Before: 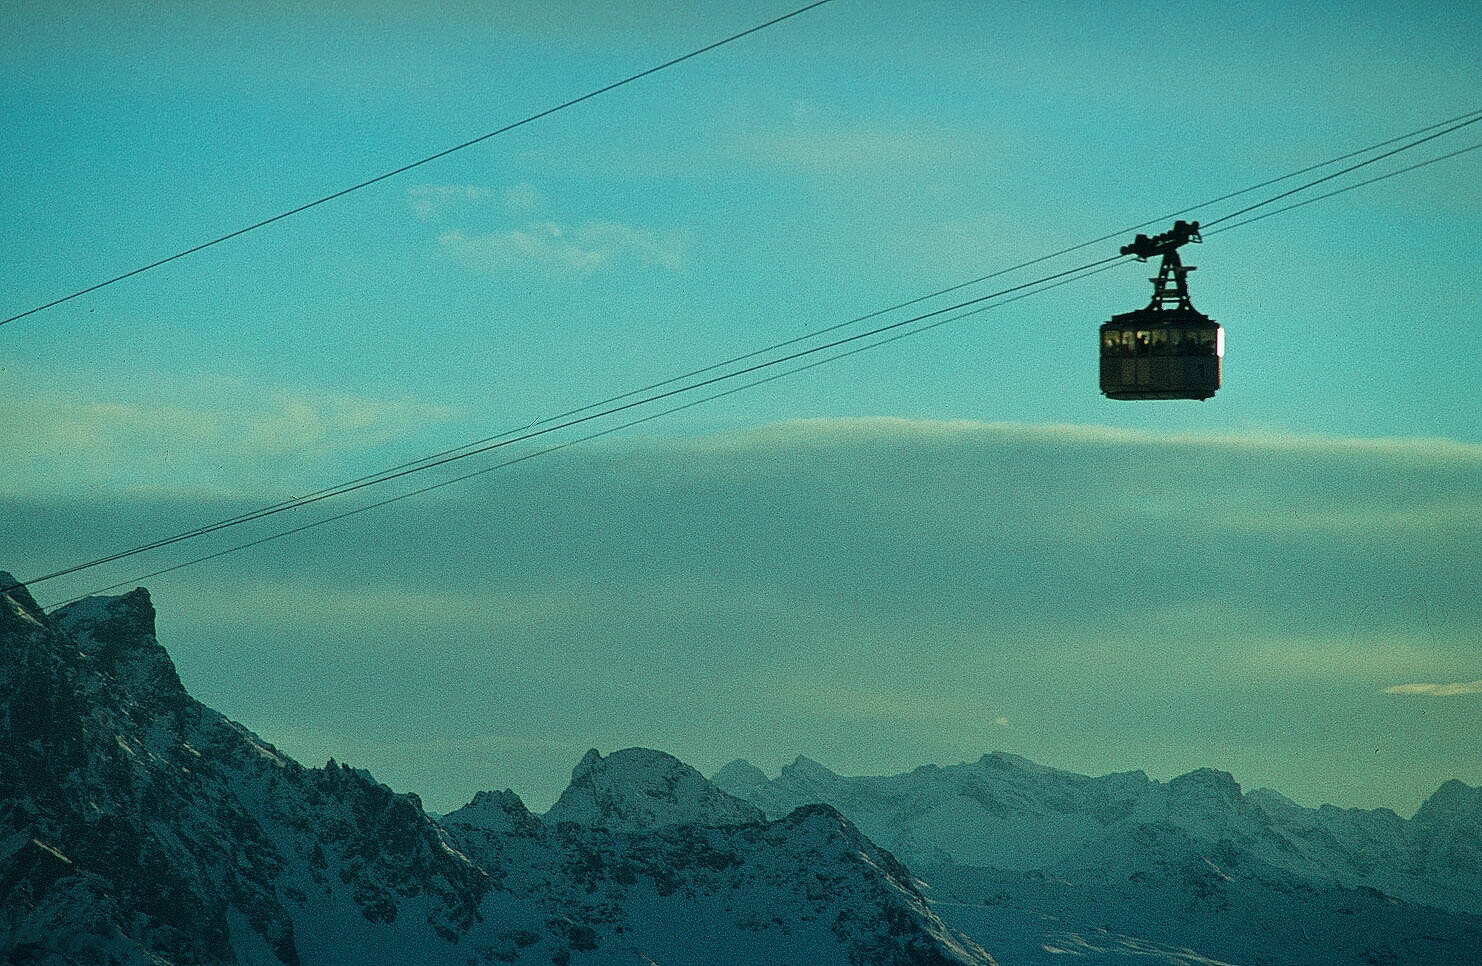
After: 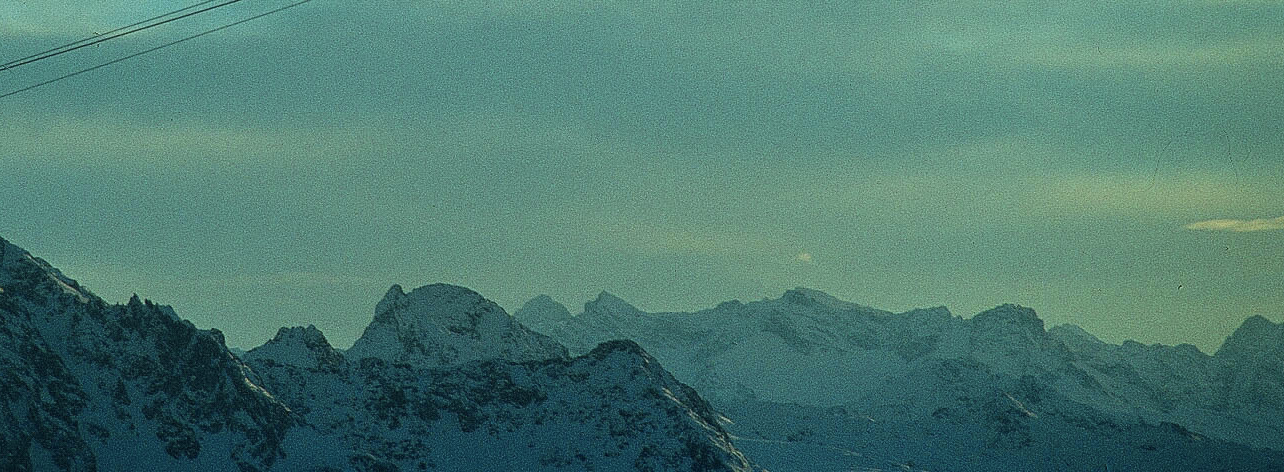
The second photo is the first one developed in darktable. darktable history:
crop and rotate: left 13.306%, top 48.129%, bottom 2.928%
color contrast: green-magenta contrast 0.8, blue-yellow contrast 1.1, unbound 0
